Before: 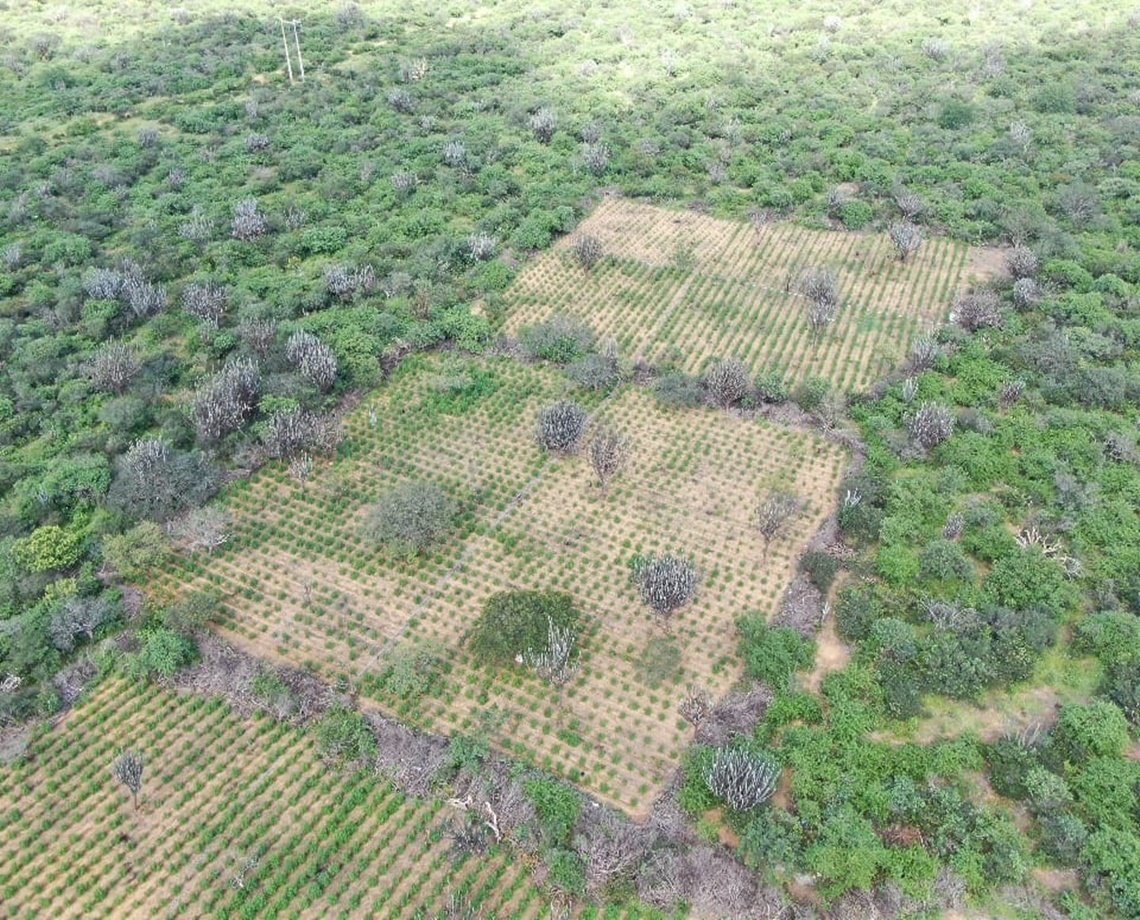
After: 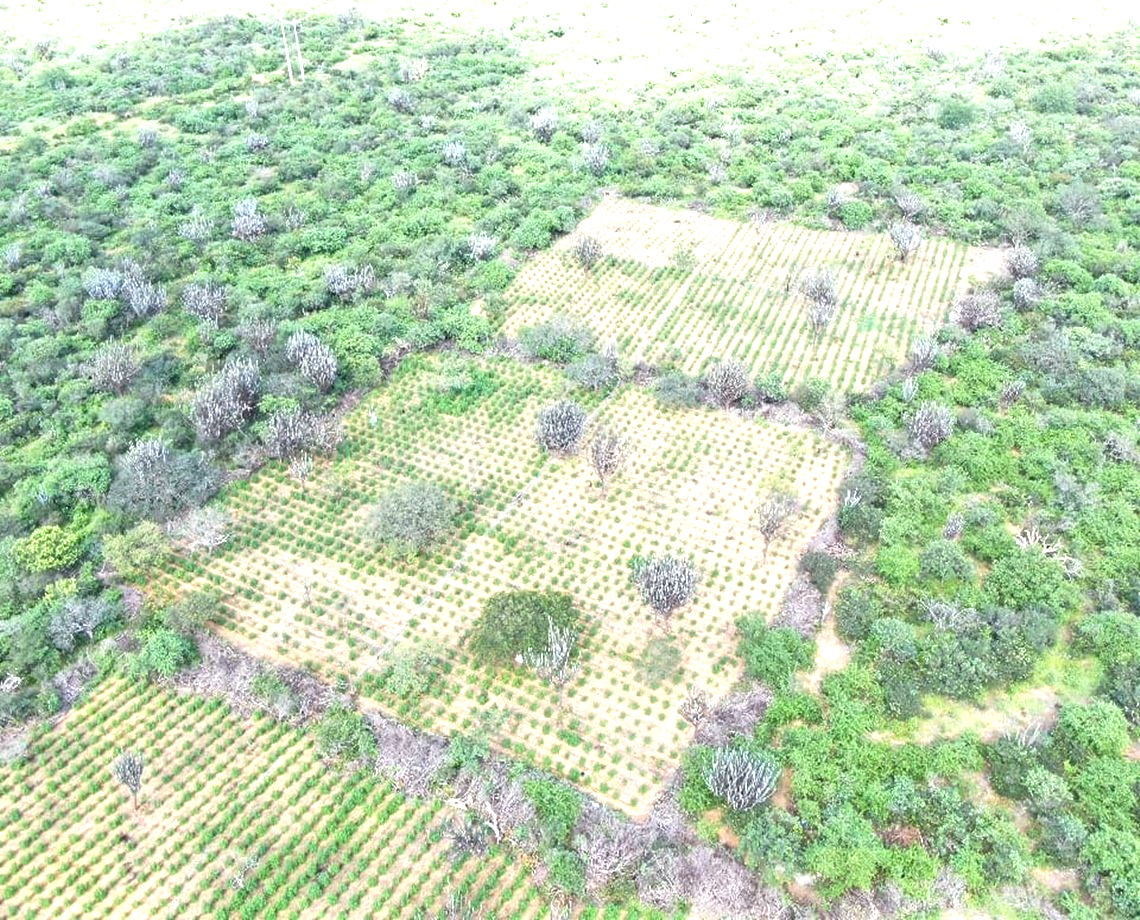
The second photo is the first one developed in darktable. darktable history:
exposure: black level correction 0.001, exposure 1.05 EV, compensate exposure bias true, compensate highlight preservation false
white balance: red 0.986, blue 1.01
